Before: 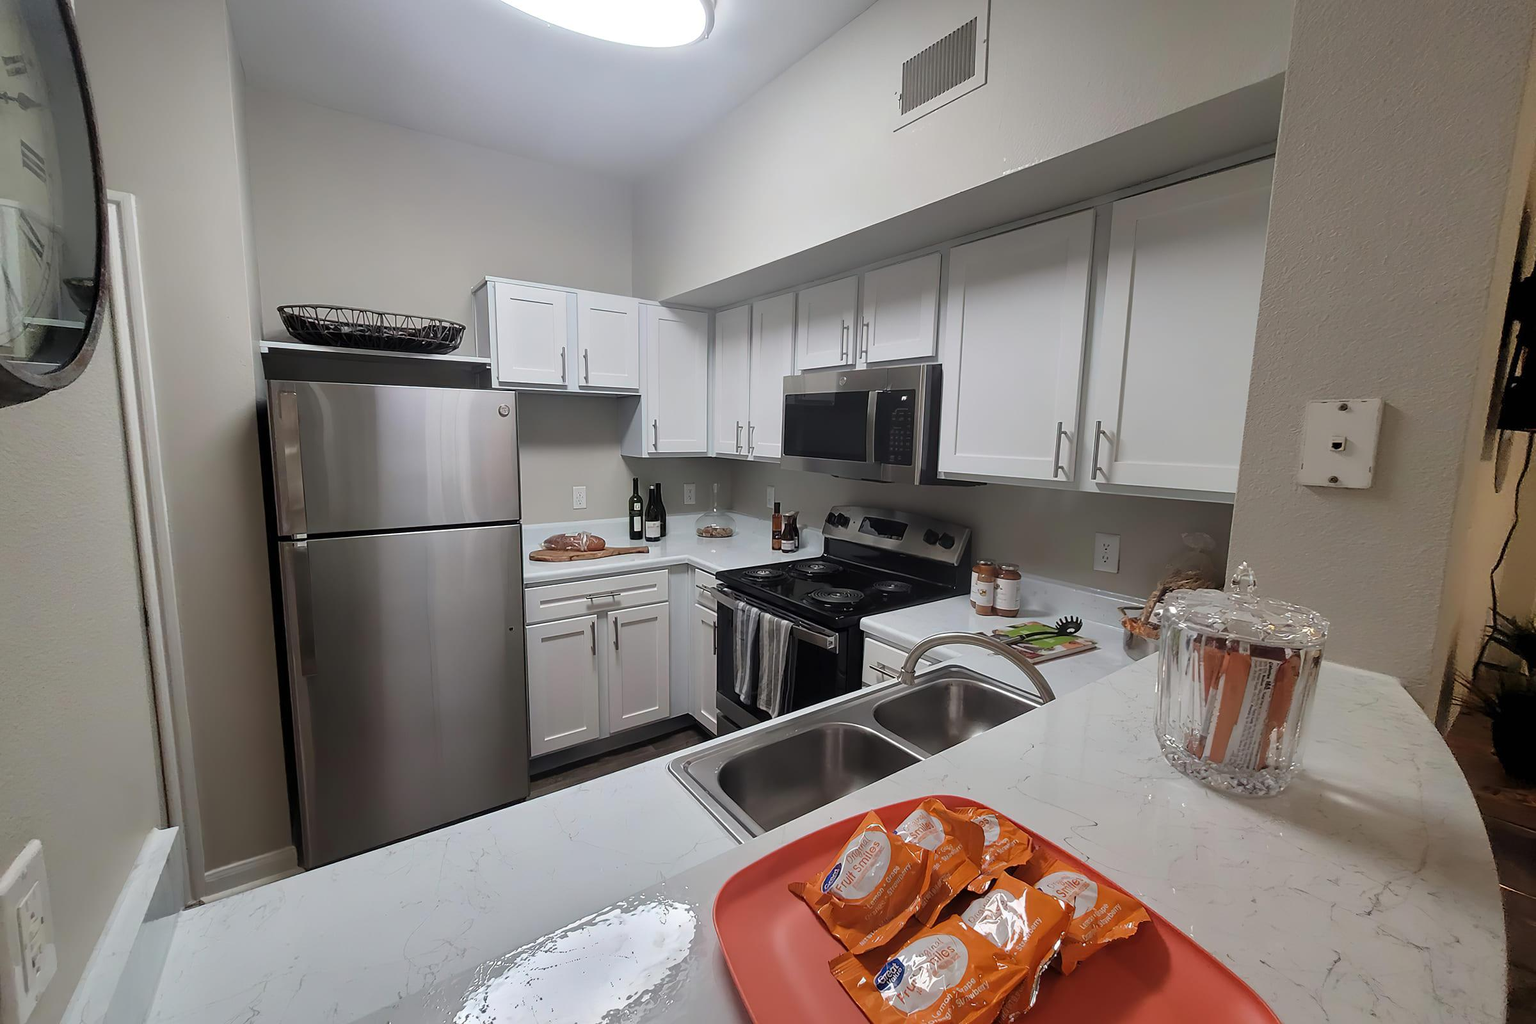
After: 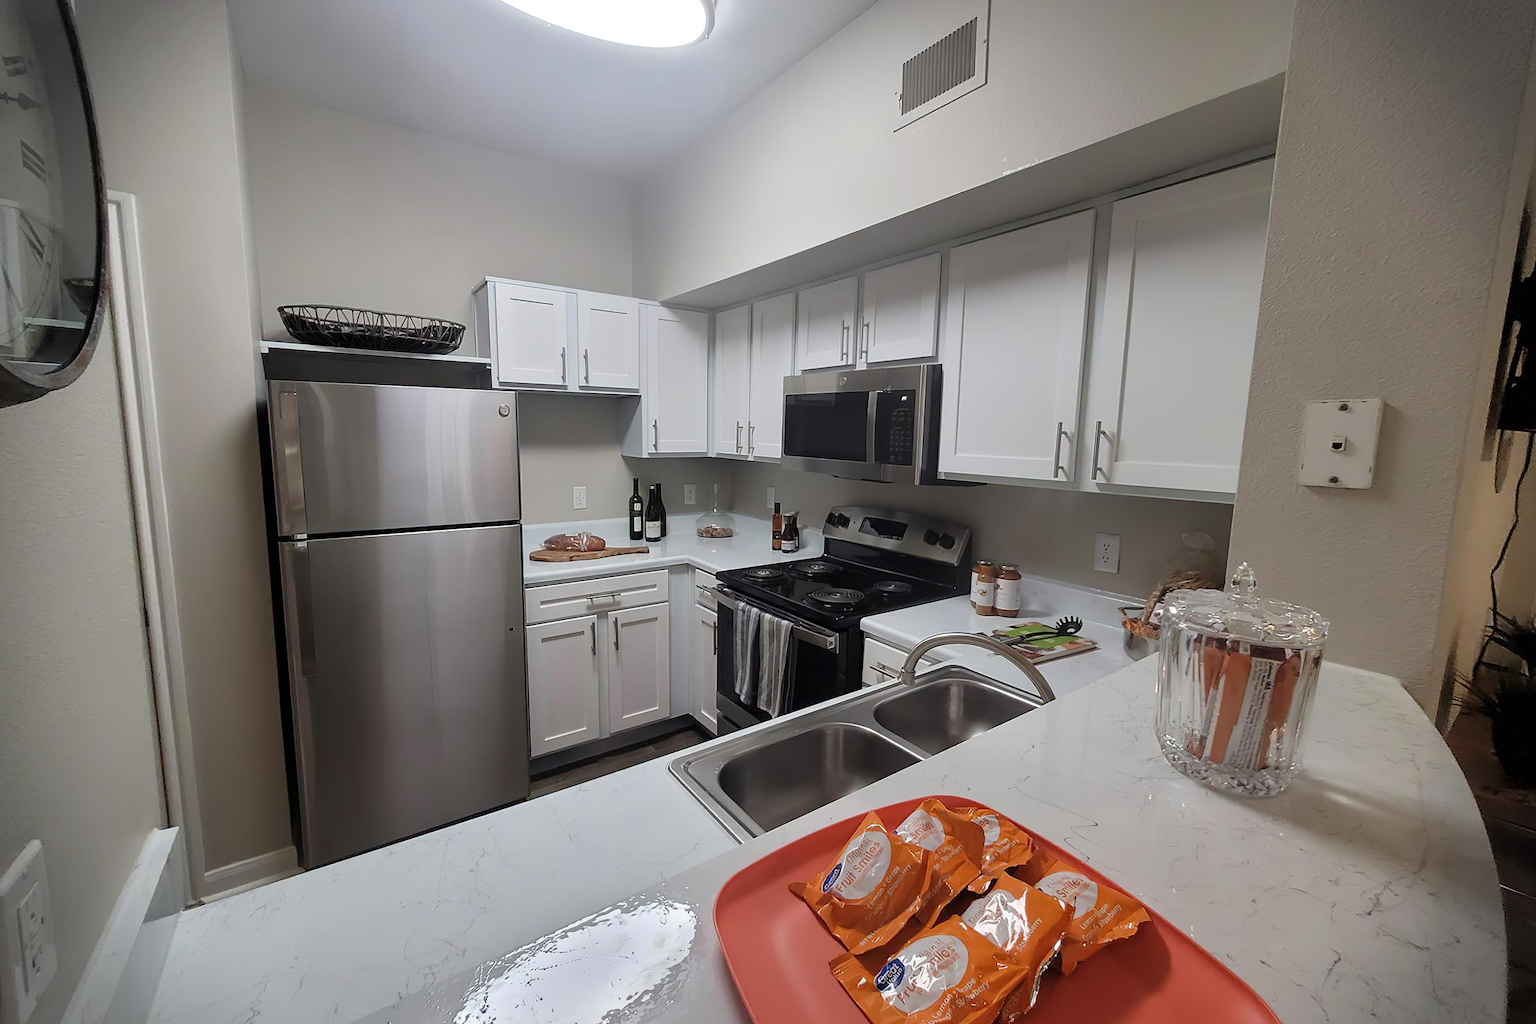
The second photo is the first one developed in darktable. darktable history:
vignetting: fall-off start 87.99%, fall-off radius 25.36%, dithering 8-bit output
